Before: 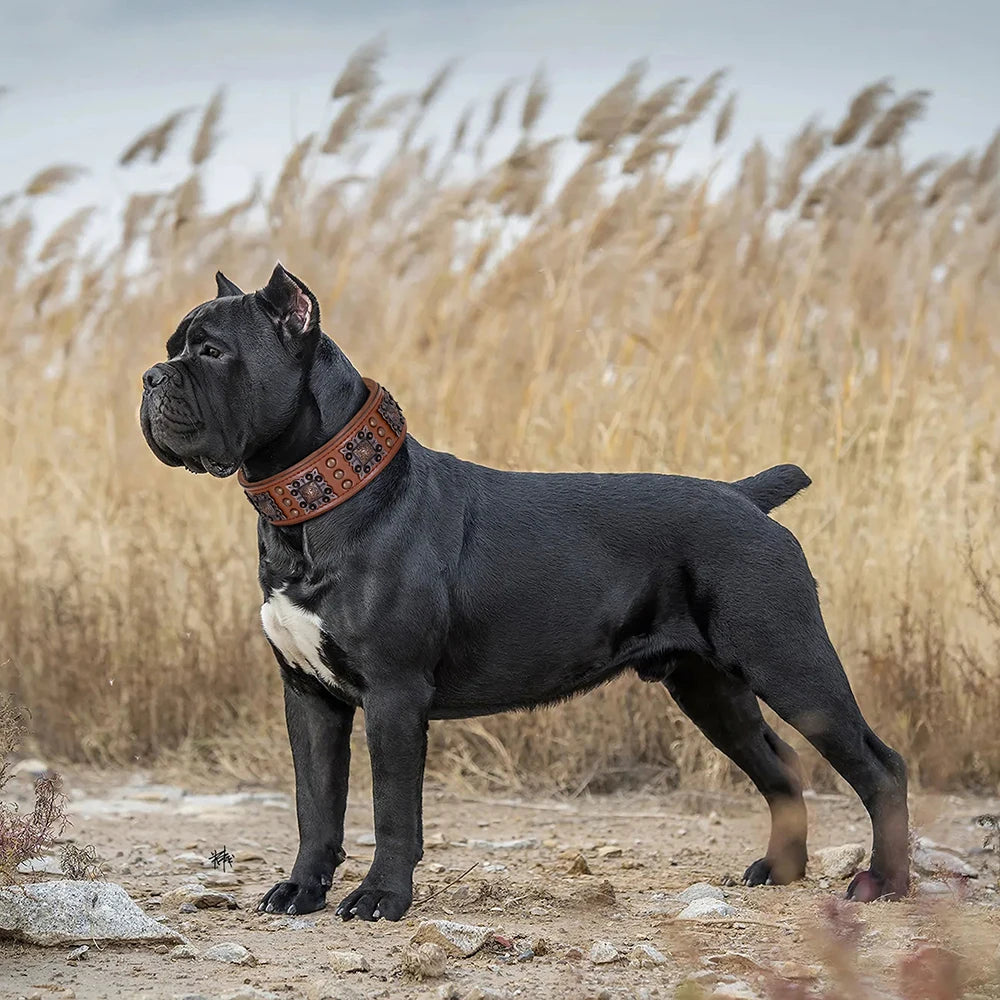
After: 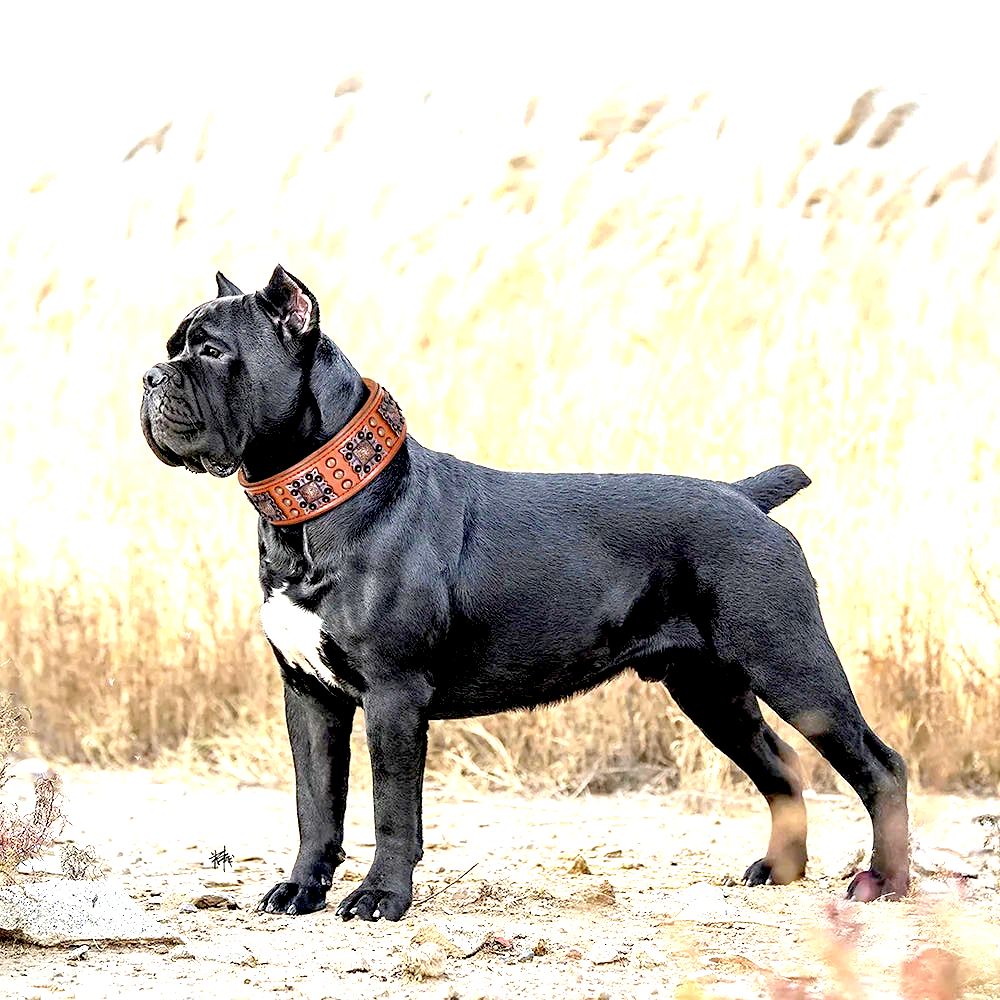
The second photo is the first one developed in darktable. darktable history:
exposure: black level correction 0.016, exposure 1.787 EV, compensate exposure bias true, compensate highlight preservation false
